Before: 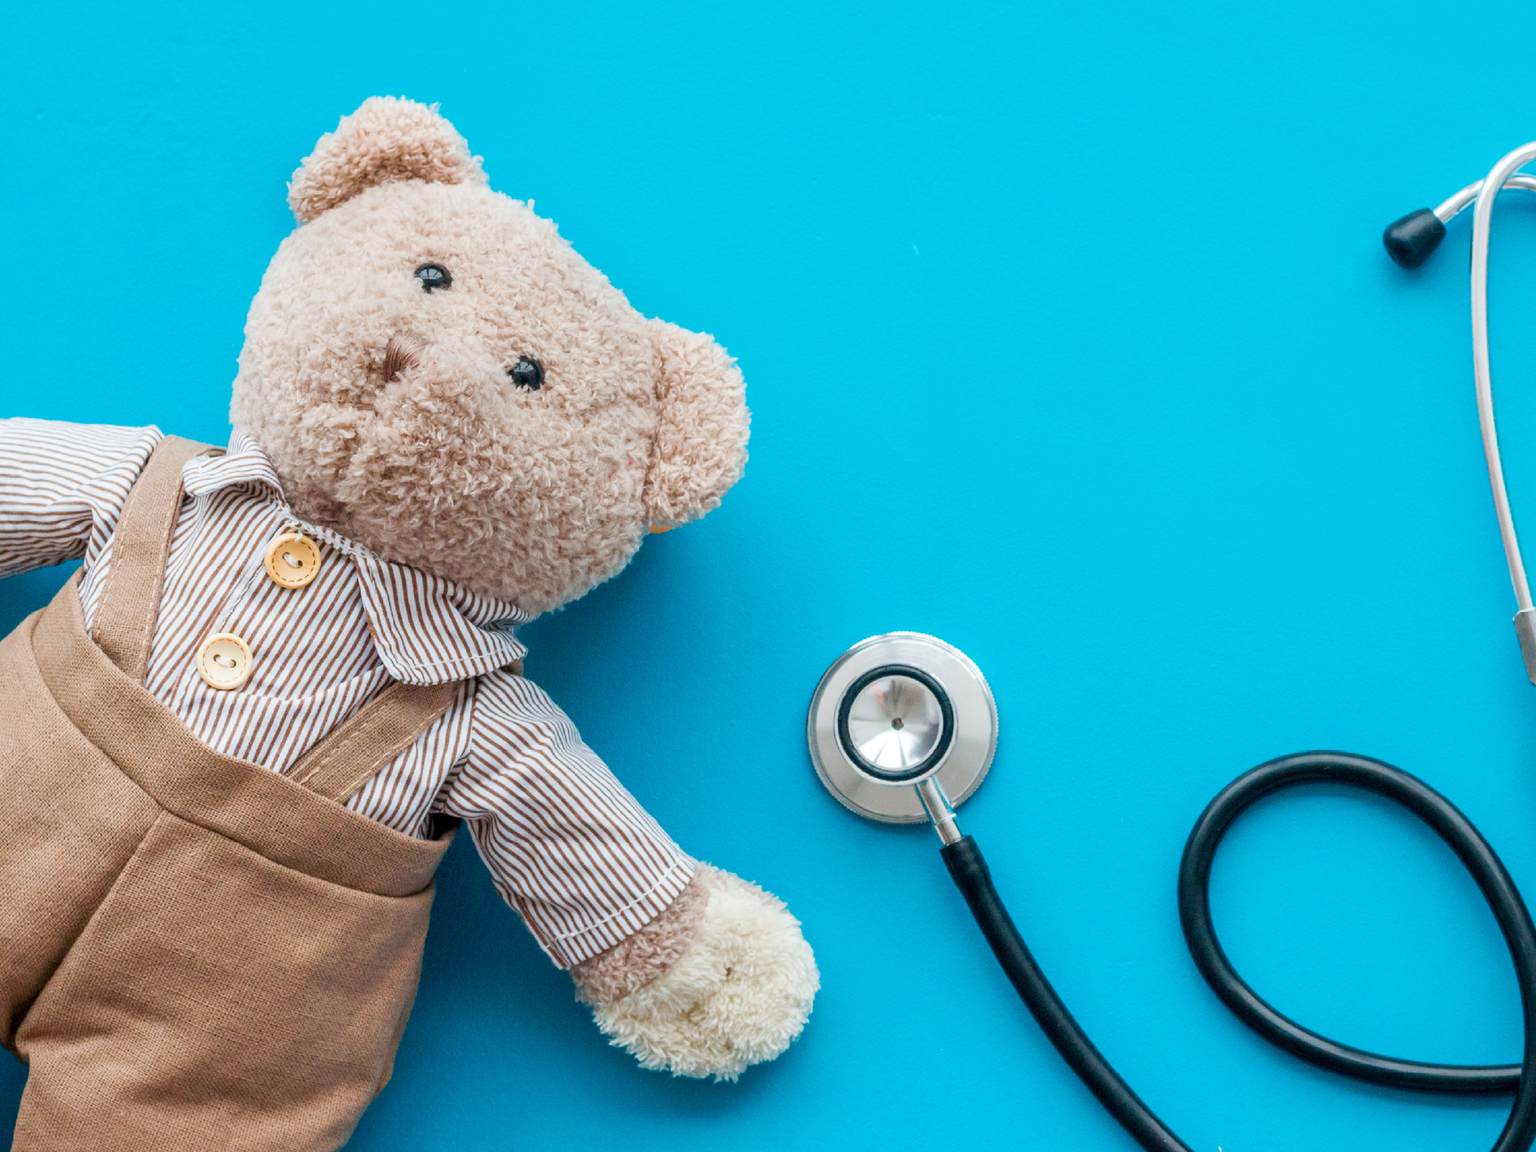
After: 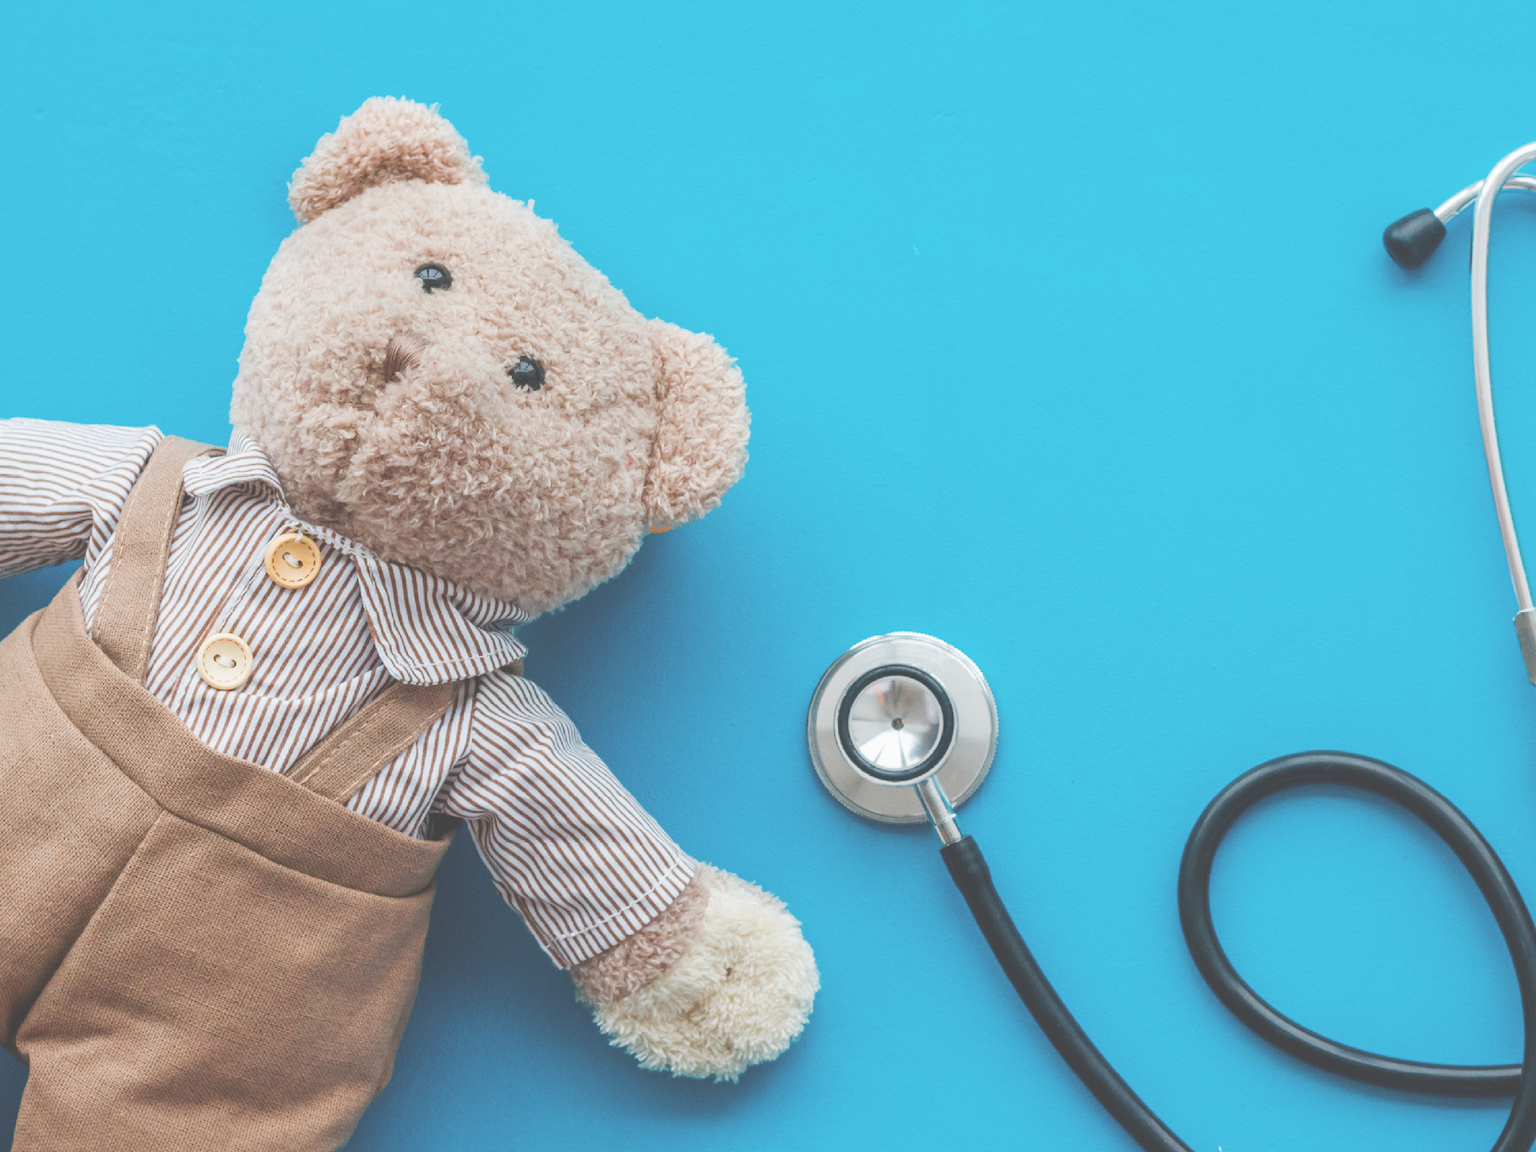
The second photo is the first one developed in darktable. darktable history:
exposure: black level correction -0.061, exposure -0.049 EV, compensate highlight preservation false
